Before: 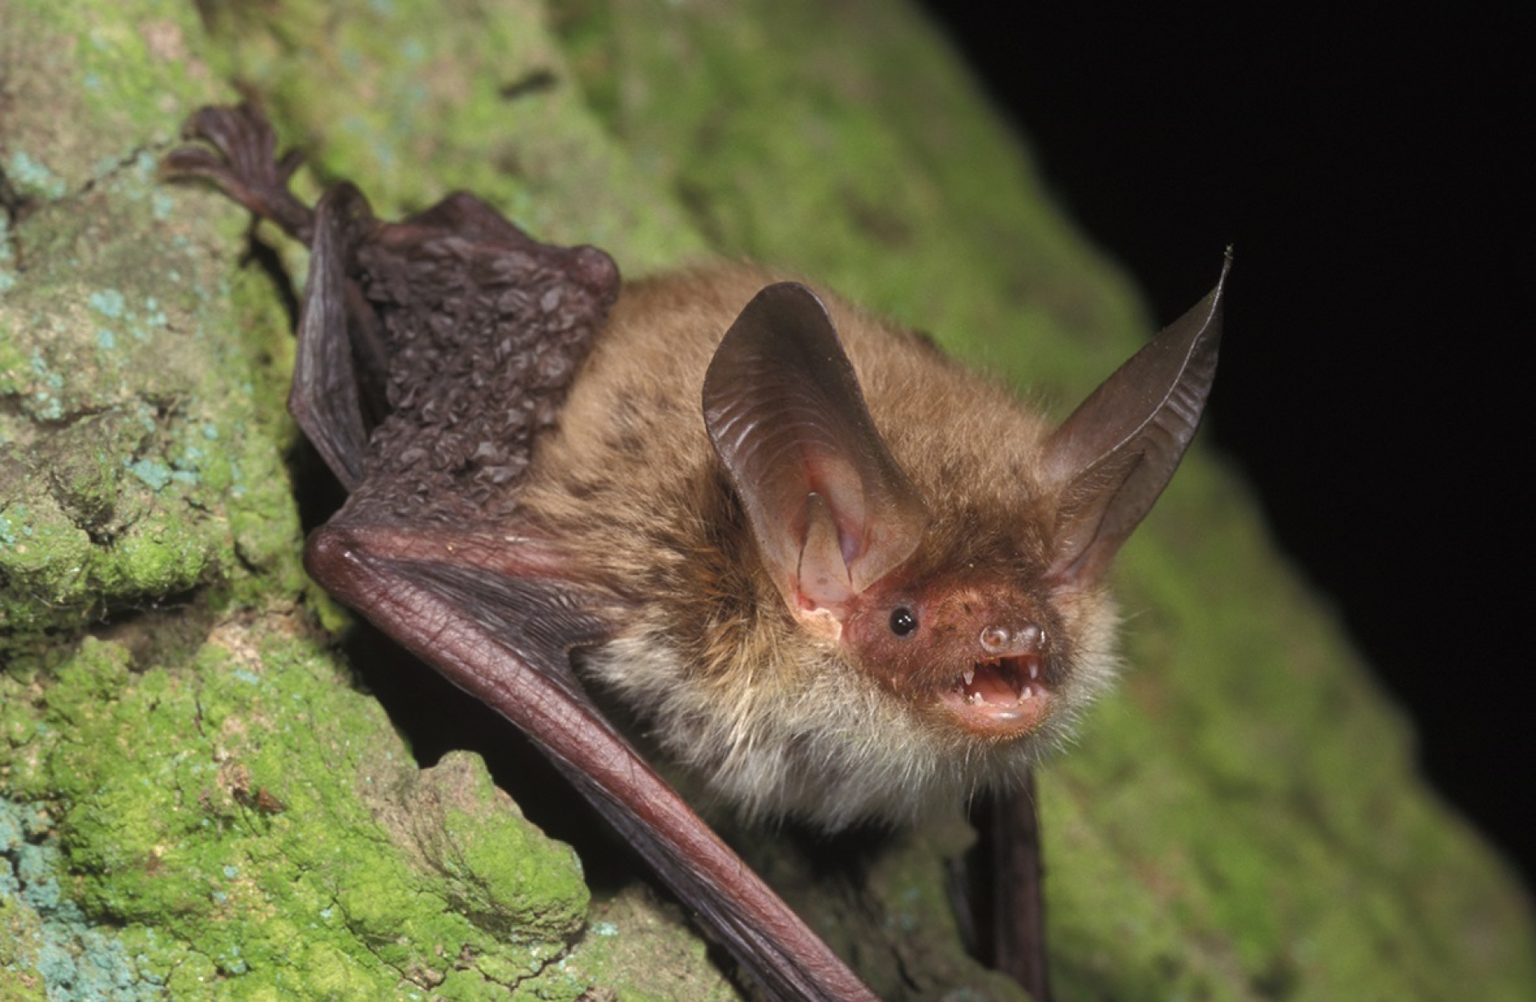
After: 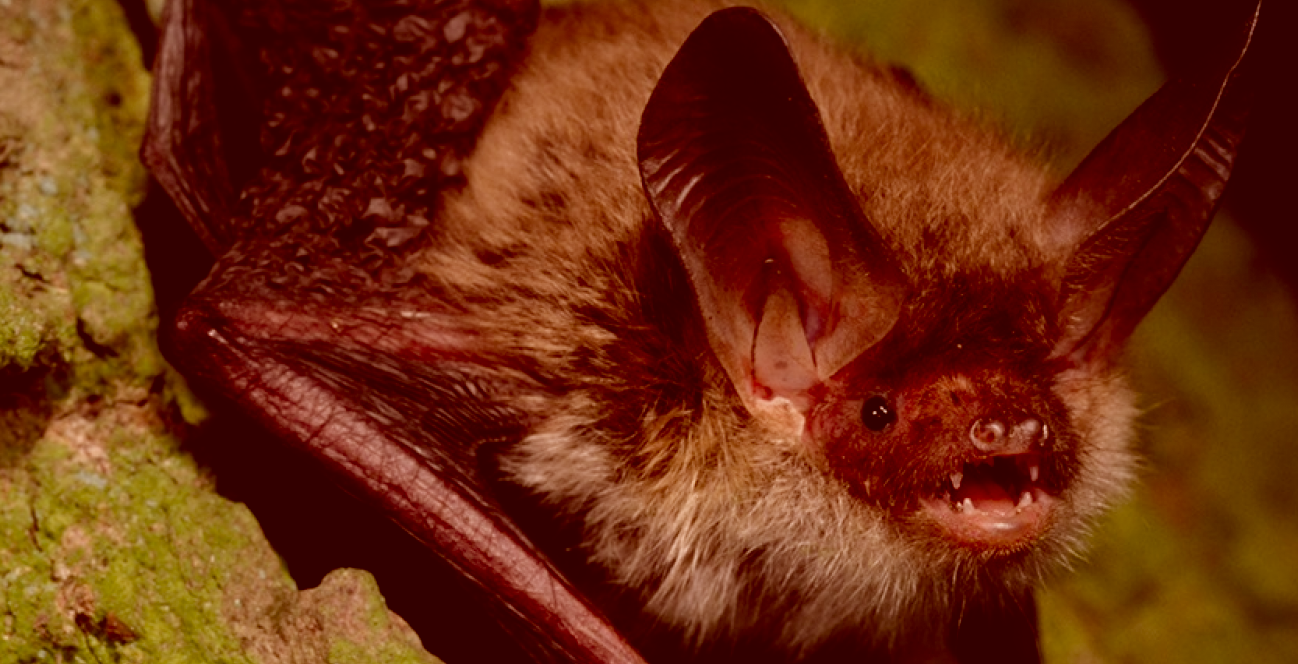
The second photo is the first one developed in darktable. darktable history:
crop: left 11.123%, top 27.61%, right 18.3%, bottom 17.034%
exposure: black level correction 0, exposure -0.766 EV, compensate highlight preservation false
color correction: highlights a* 9.03, highlights b* 8.71, shadows a* 40, shadows b* 40, saturation 0.8
filmic rgb: black relative exposure -6.3 EV, white relative exposure 2.8 EV, threshold 3 EV, target black luminance 0%, hardness 4.6, latitude 67.35%, contrast 1.292, shadows ↔ highlights balance -3.5%, preserve chrominance no, color science v4 (2020), contrast in shadows soft, enable highlight reconstruction true
